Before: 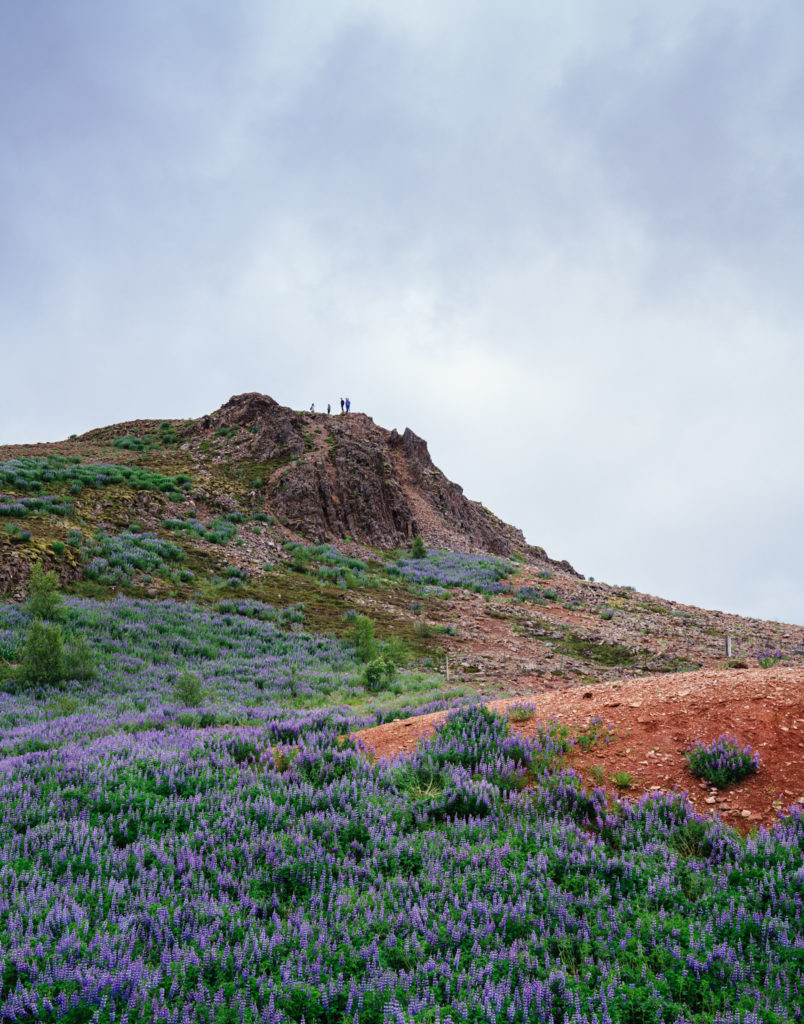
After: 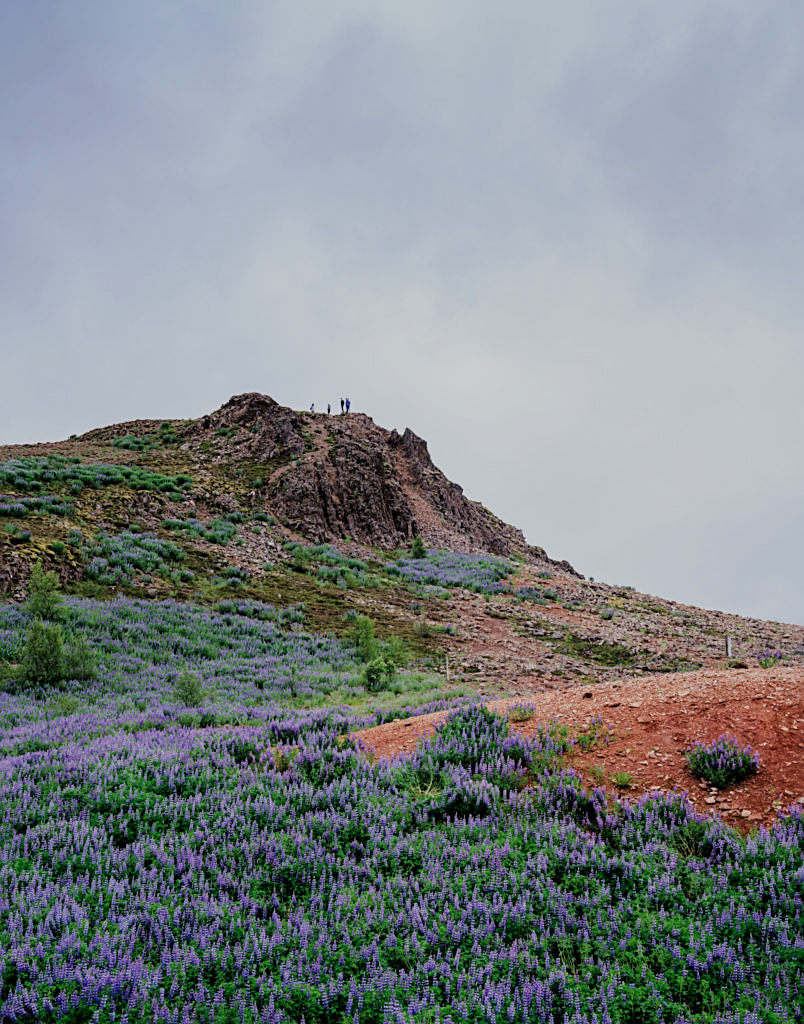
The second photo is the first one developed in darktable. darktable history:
filmic rgb: black relative exposure -7.32 EV, white relative exposure 5.09 EV, hardness 3.2
sharpen: on, module defaults
